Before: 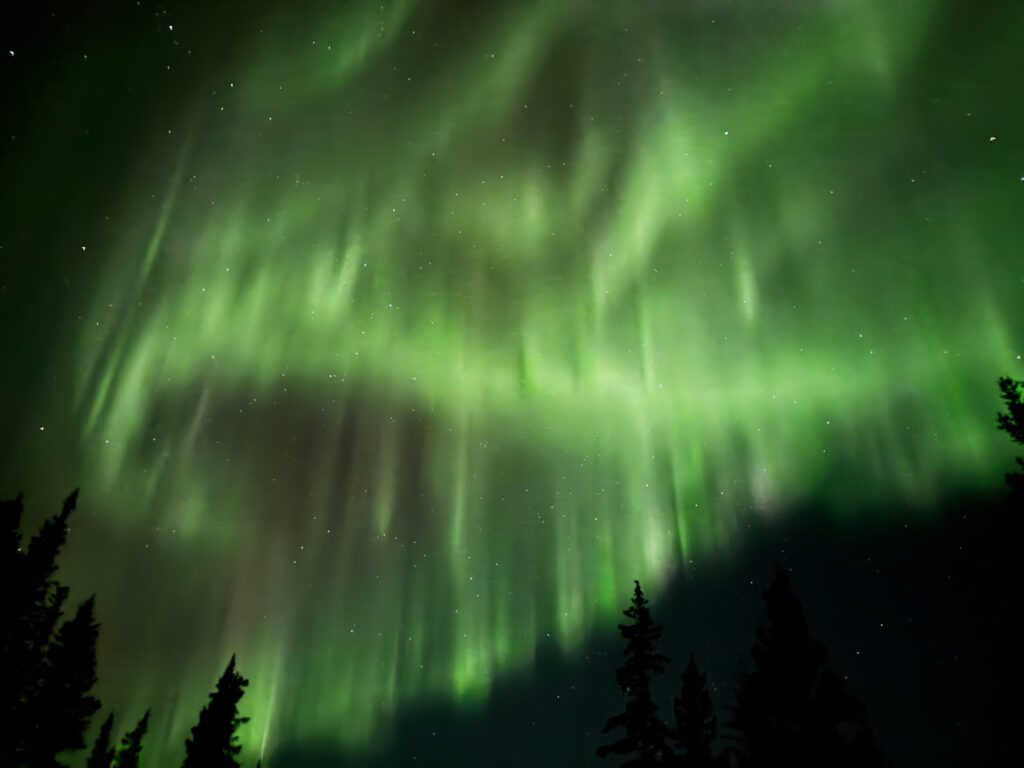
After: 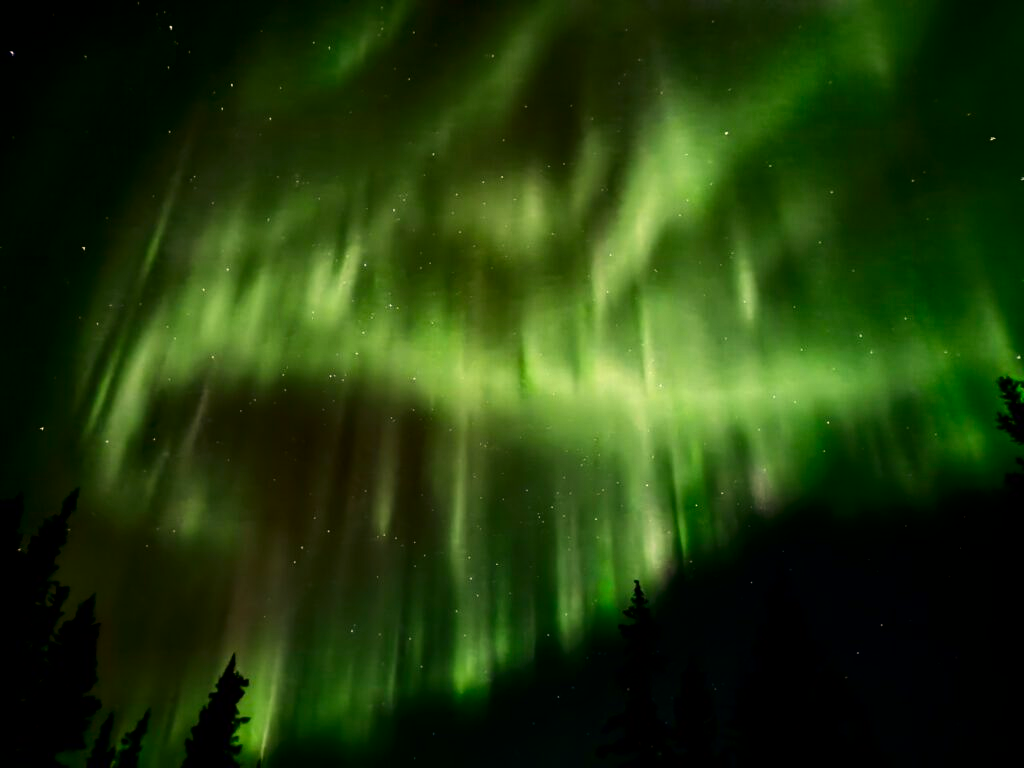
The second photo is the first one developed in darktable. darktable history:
local contrast: mode bilateral grid, contrast 20, coarseness 50, detail 141%, midtone range 0.2
white balance: red 1.127, blue 0.943
contrast brightness saturation: contrast 0.13, brightness -0.24, saturation 0.14
